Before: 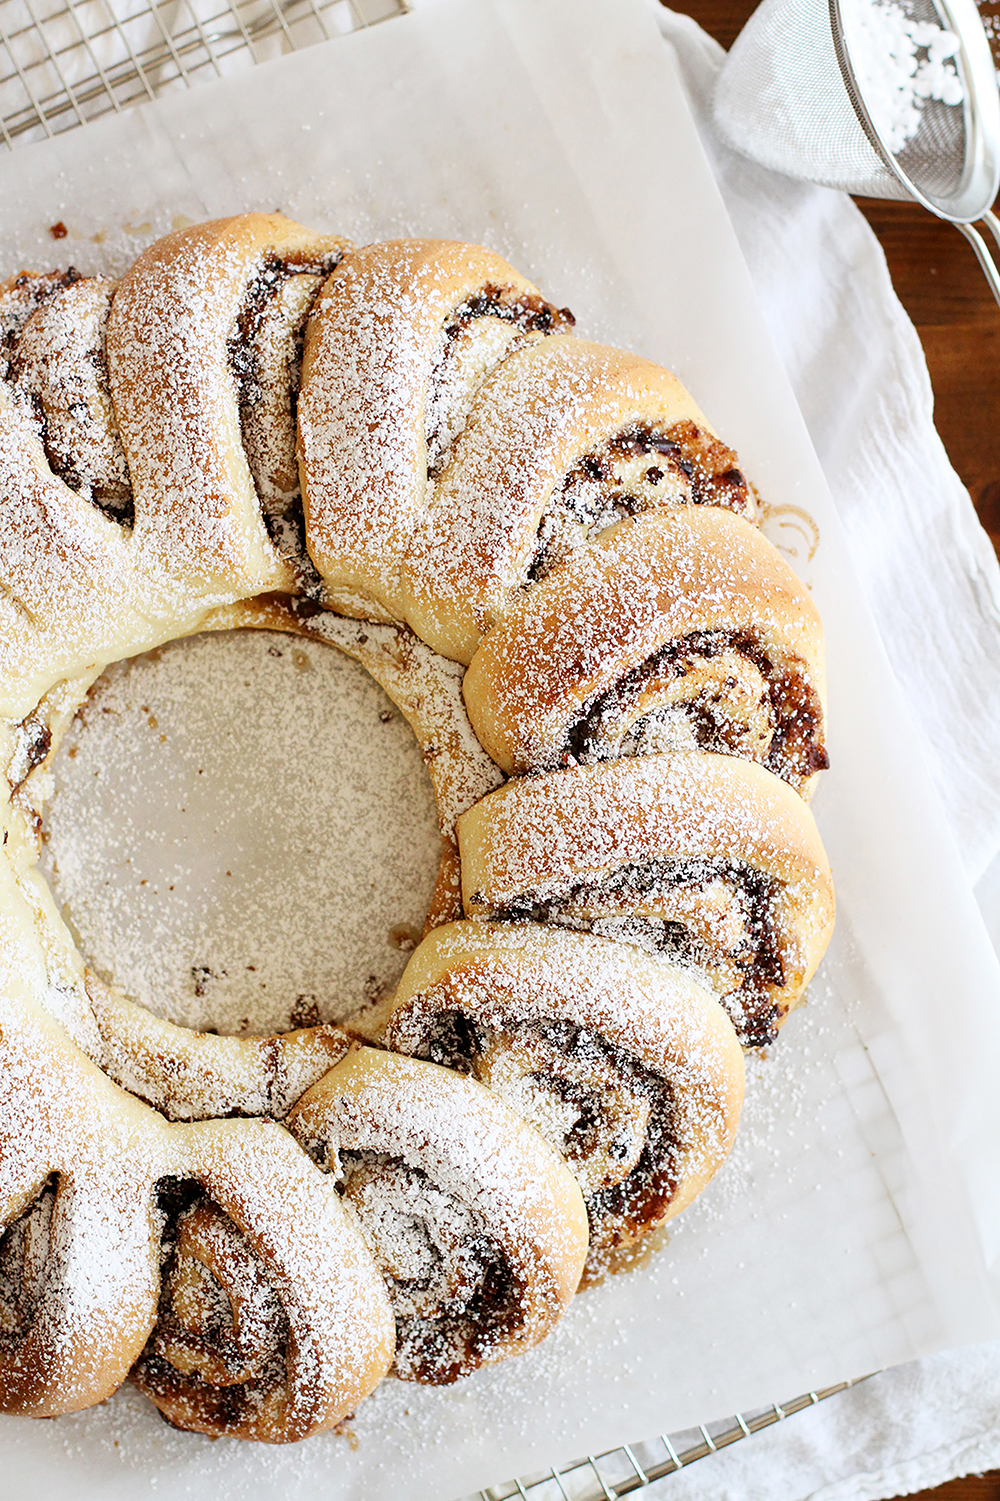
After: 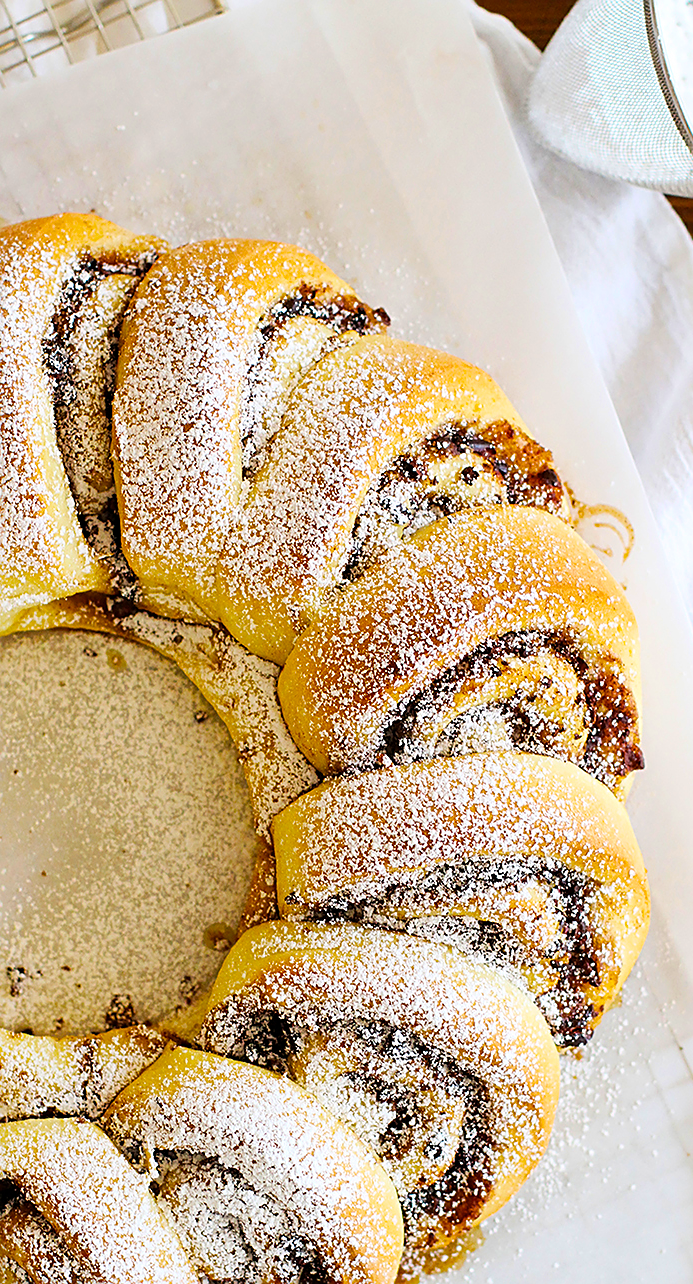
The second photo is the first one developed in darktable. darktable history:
color balance rgb: shadows lift › chroma 1.025%, shadows lift › hue 242.94°, perceptual saturation grading › global saturation 61.892%, perceptual saturation grading › highlights 20.108%, perceptual saturation grading › shadows -50.037%, global vibrance 10.872%
crop: left 18.572%, right 12.123%, bottom 14.4%
sharpen: on, module defaults
